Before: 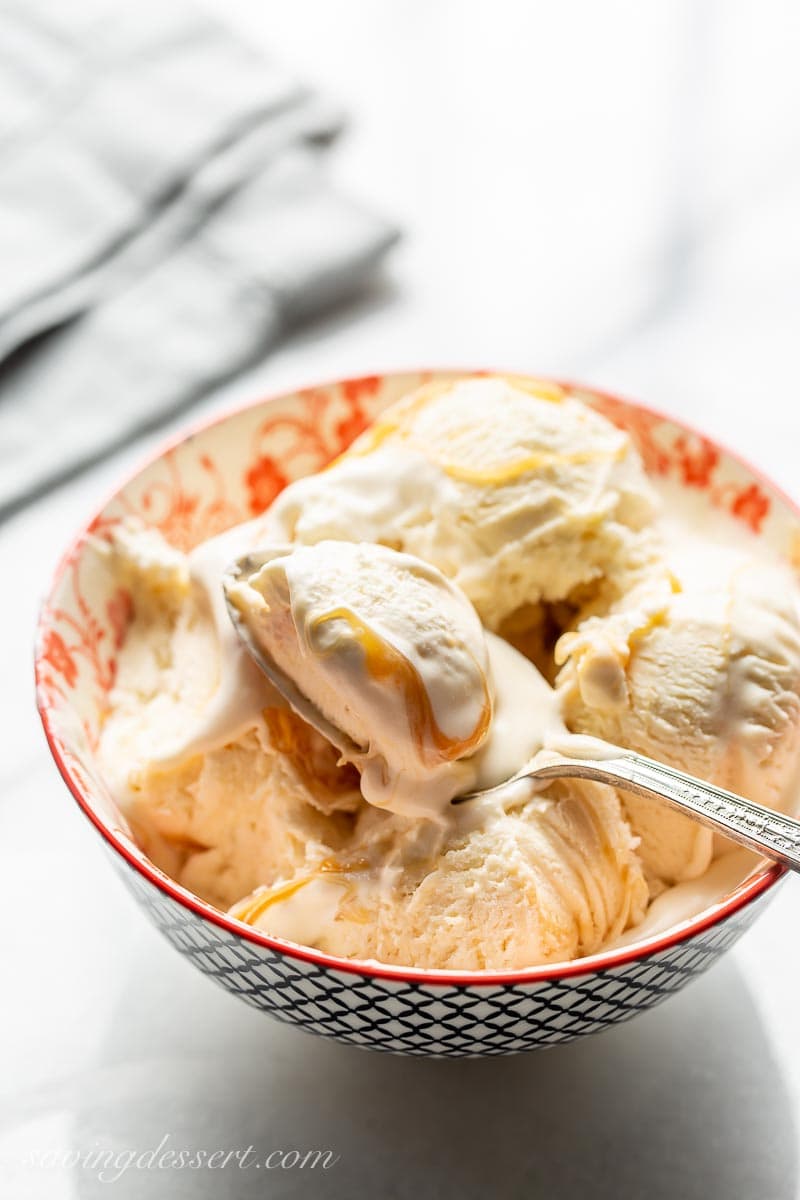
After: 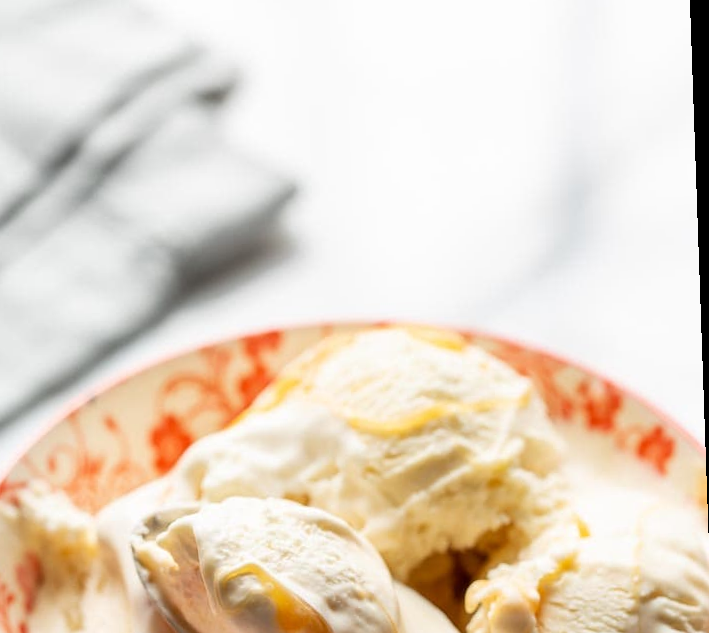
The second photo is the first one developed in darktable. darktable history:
crop and rotate: left 11.812%, bottom 42.776%
rotate and perspective: rotation -2°, crop left 0.022, crop right 0.978, crop top 0.049, crop bottom 0.951
